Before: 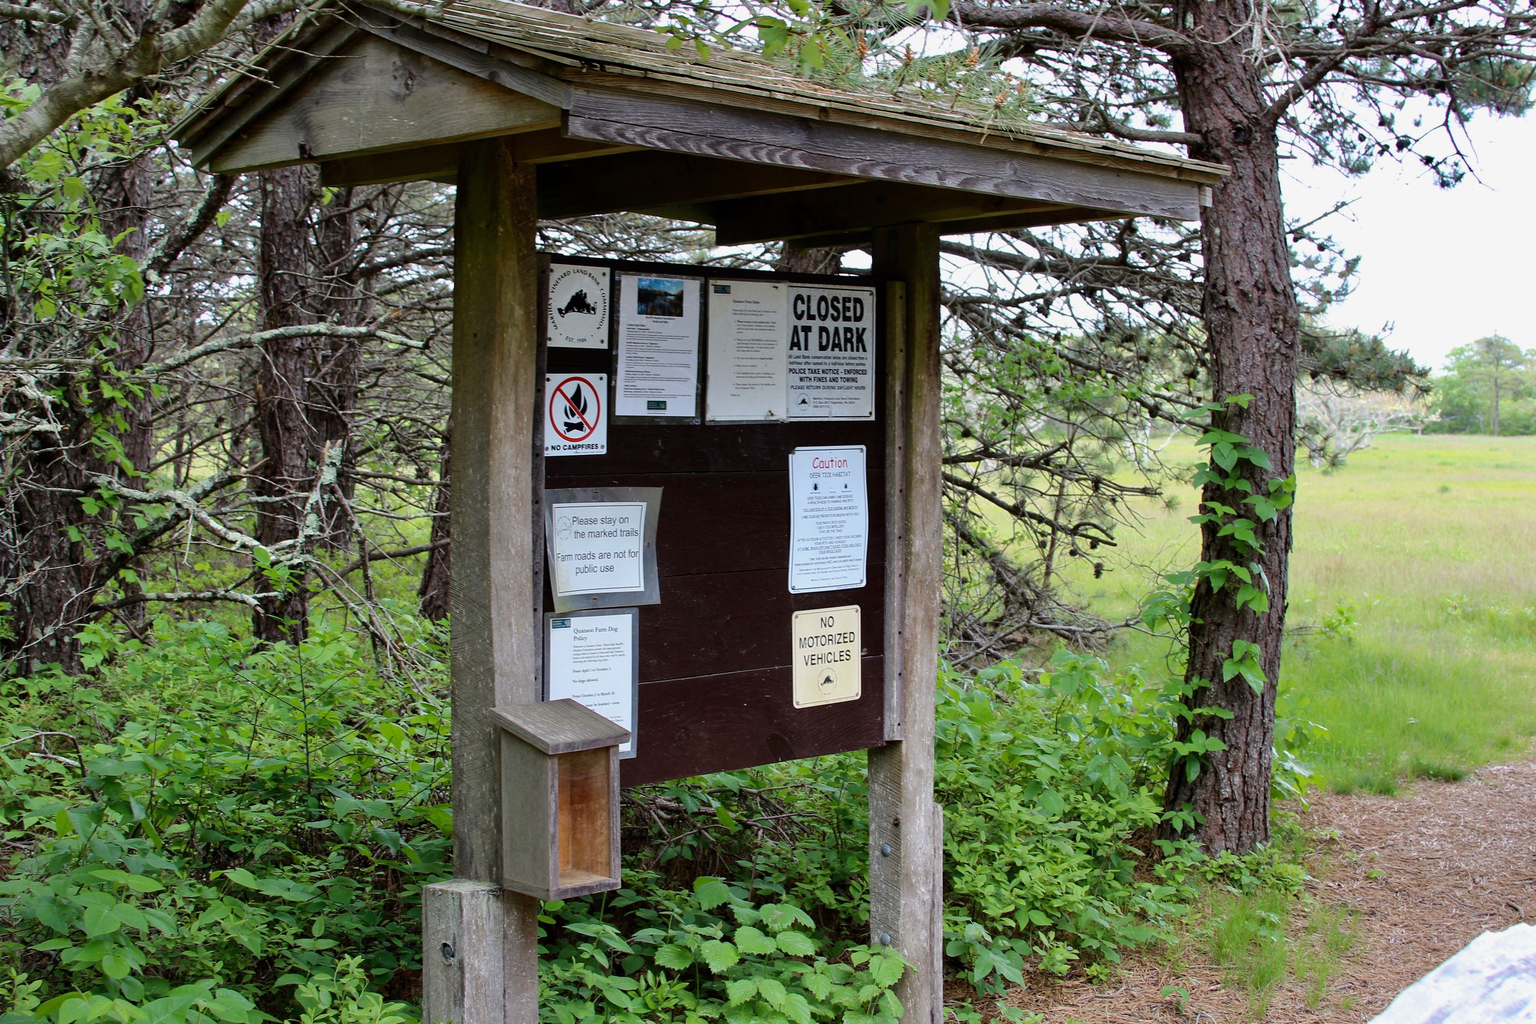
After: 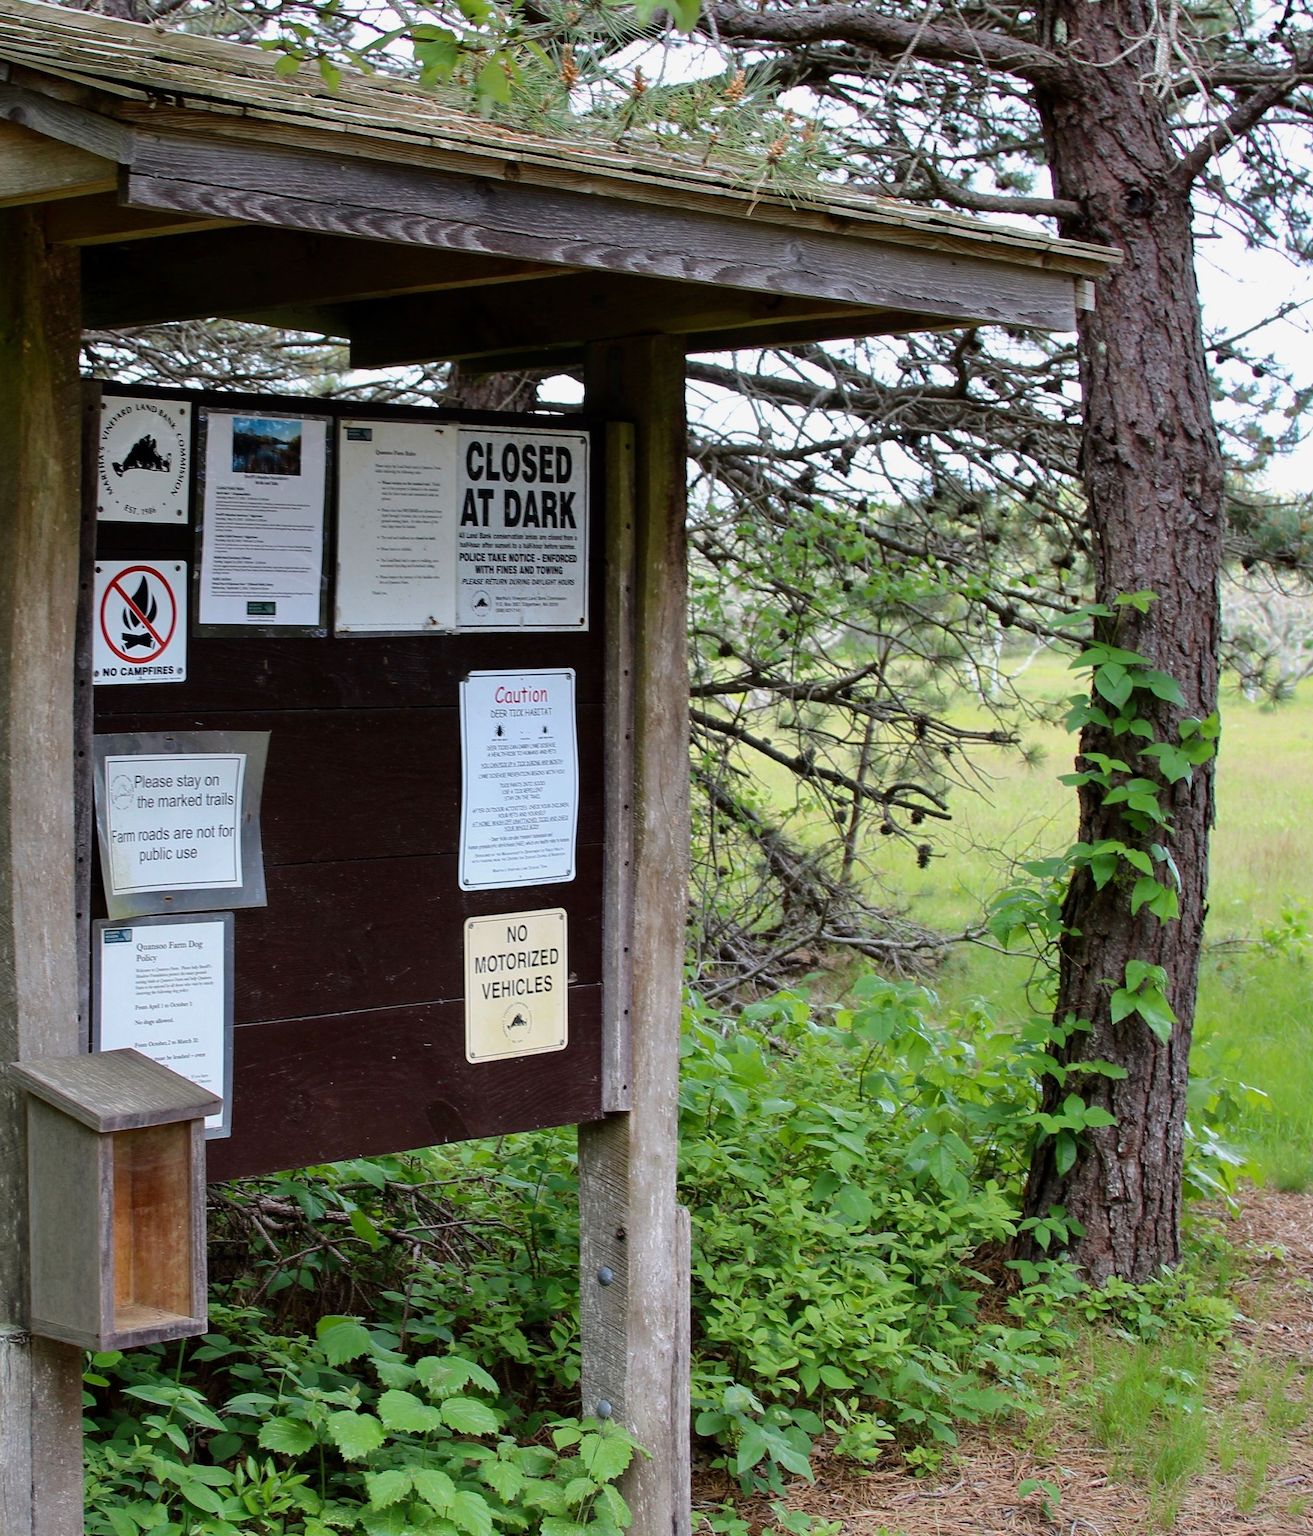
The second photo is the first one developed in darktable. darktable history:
crop: left 31.453%, top 0.02%, right 11.543%
